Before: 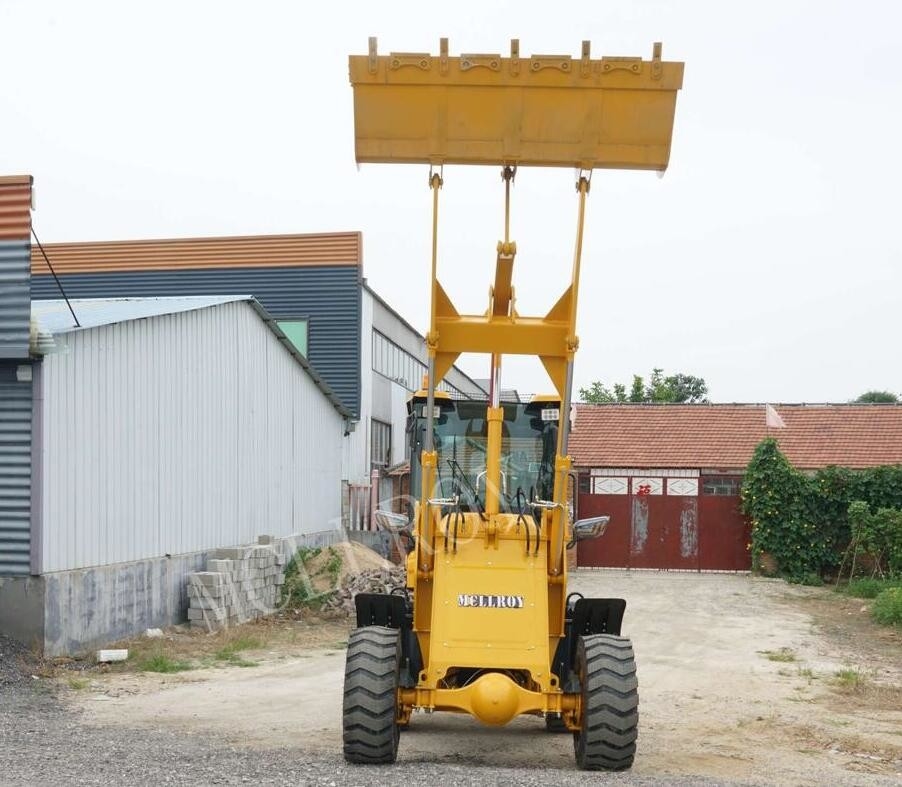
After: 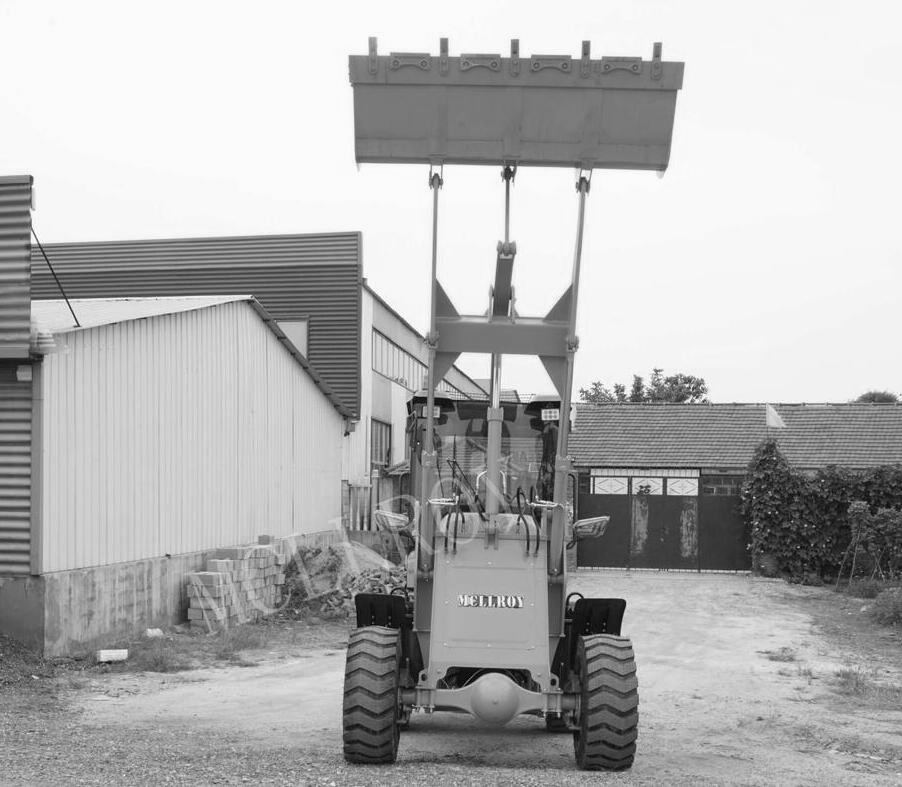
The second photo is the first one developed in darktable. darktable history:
color calibration: output gray [0.21, 0.42, 0.37, 0], gray › normalize channels true, illuminant as shot in camera, x 0.358, y 0.373, temperature 4628.91 K, gamut compression 0.028
velvia: on, module defaults
